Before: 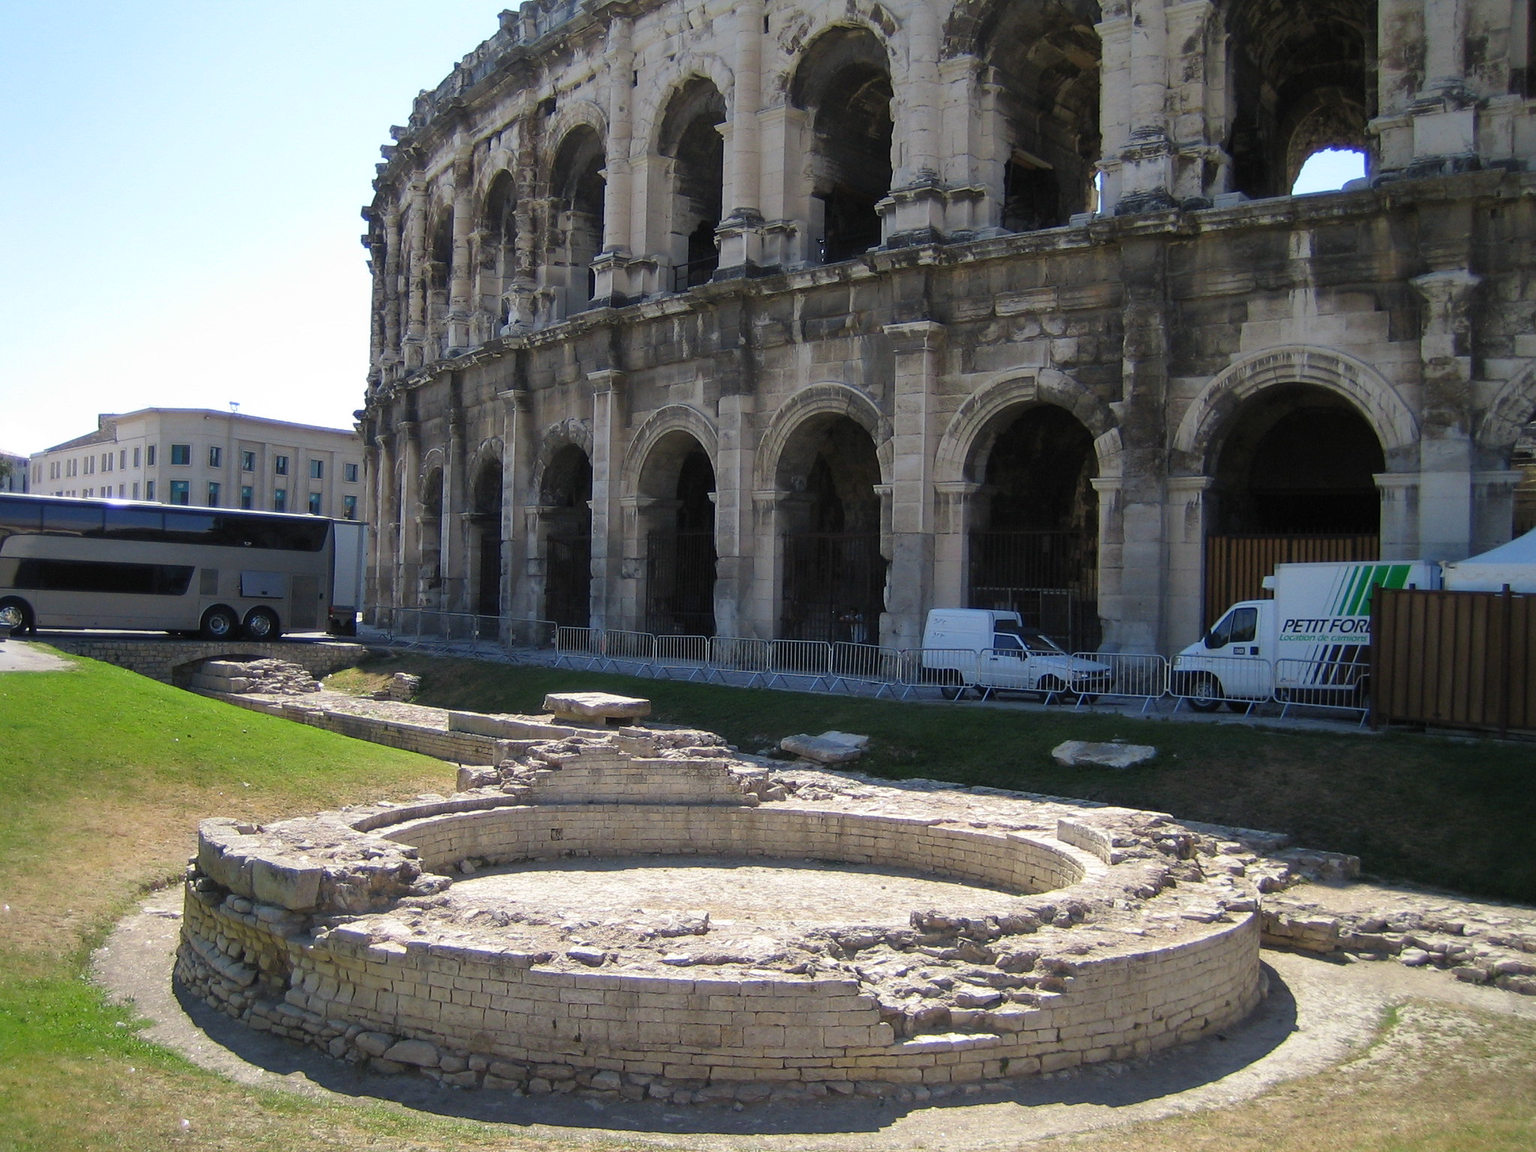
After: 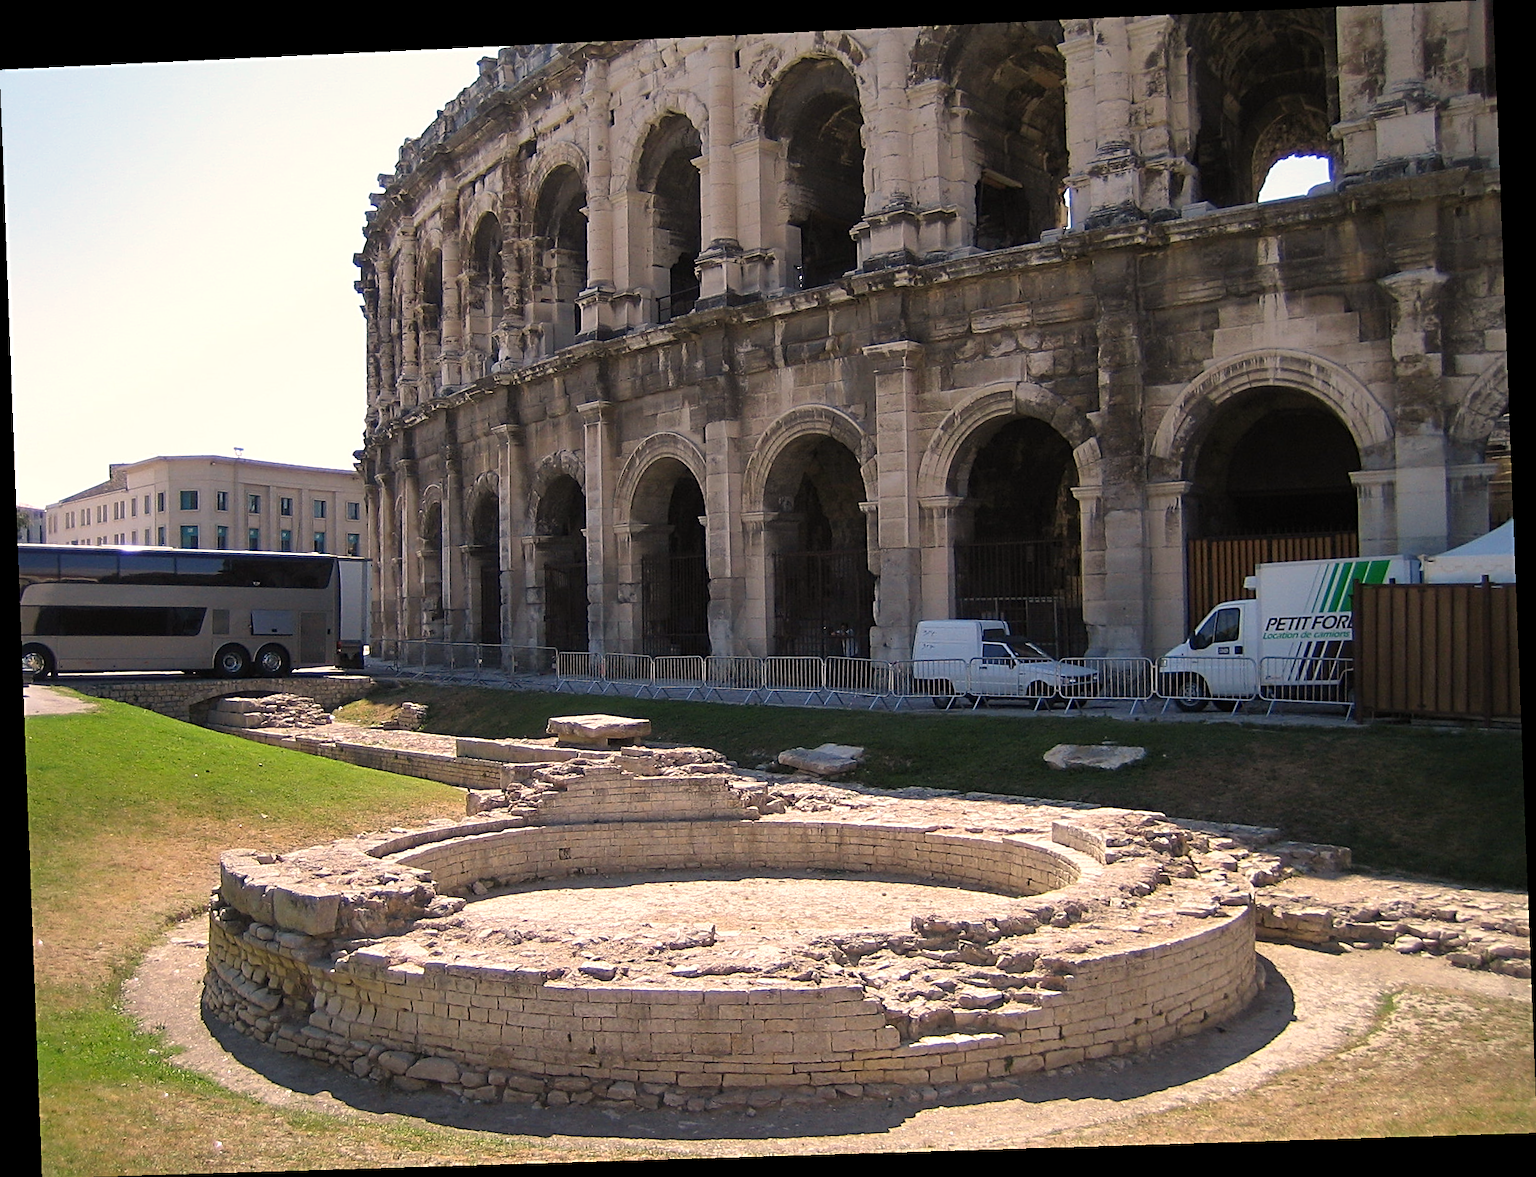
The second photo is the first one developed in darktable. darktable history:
rotate and perspective: rotation -2.22°, lens shift (horizontal) -0.022, automatic cropping off
sharpen: radius 2.767
white balance: red 1.127, blue 0.943
